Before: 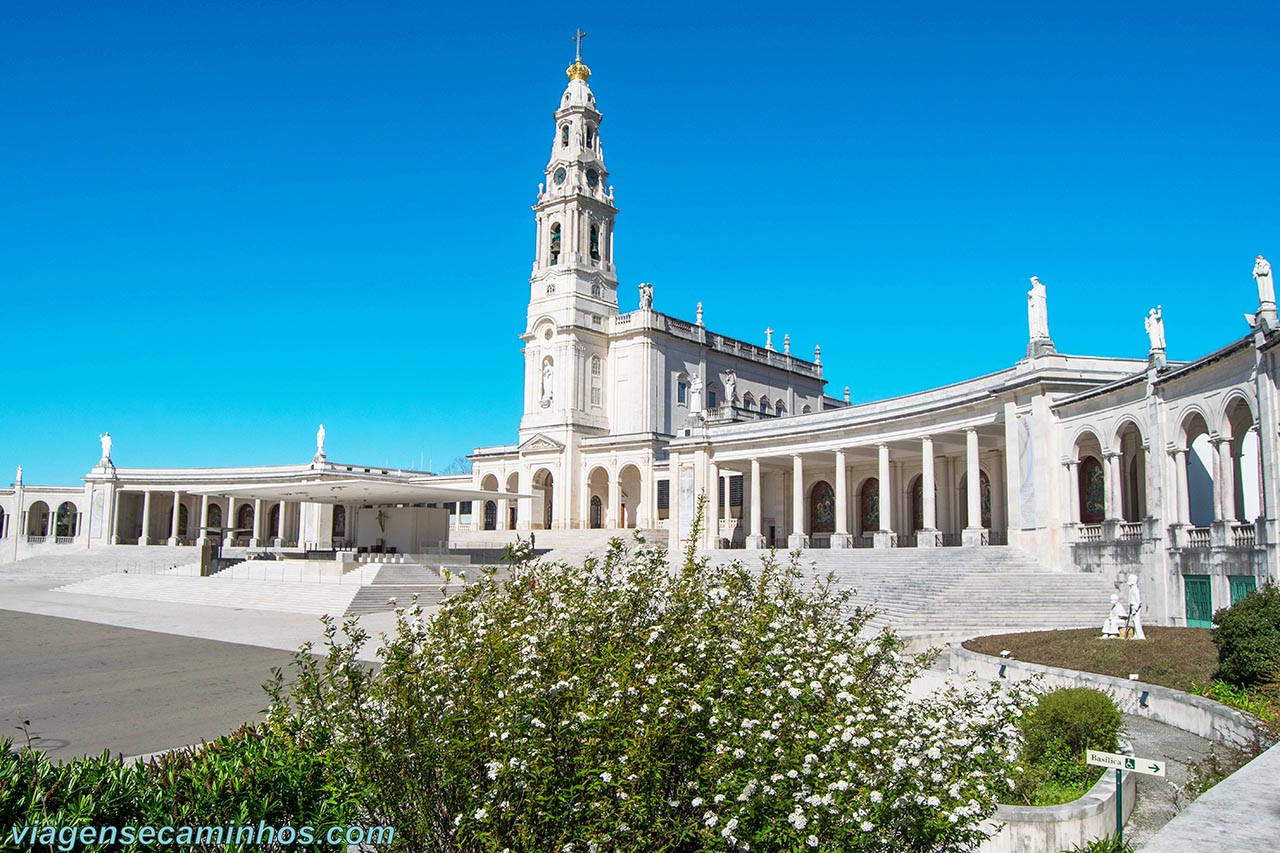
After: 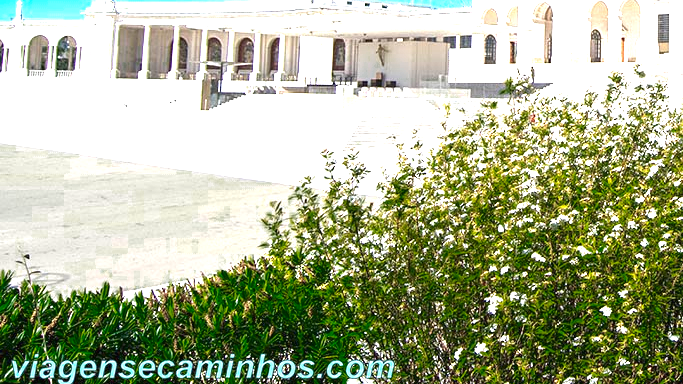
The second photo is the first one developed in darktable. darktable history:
exposure: black level correction 0, exposure 1.975 EV, compensate exposure bias true, compensate highlight preservation false
crop and rotate: top 54.778%, right 46.61%, bottom 0.159%
contrast brightness saturation: contrast 0.01, saturation -0.05
color zones: curves: ch0 [(0.25, 0.5) (0.347, 0.092) (0.75, 0.5)]; ch1 [(0.25, 0.5) (0.33, 0.51) (0.75, 0.5)]
